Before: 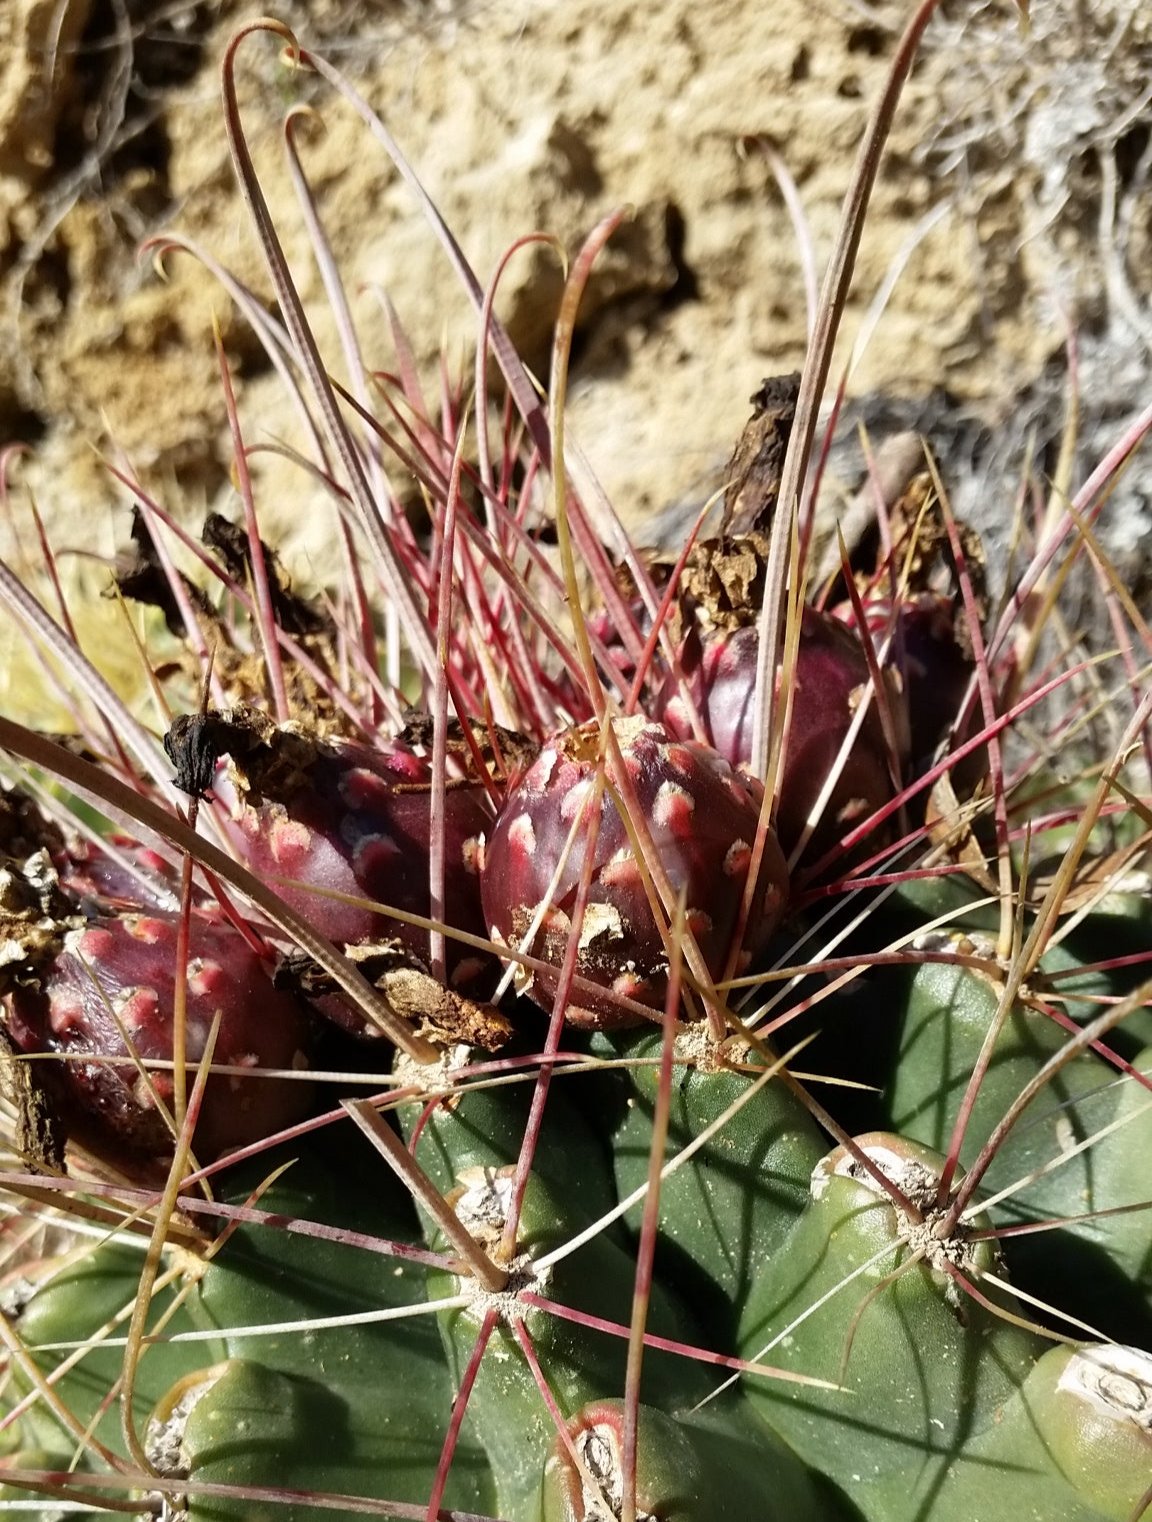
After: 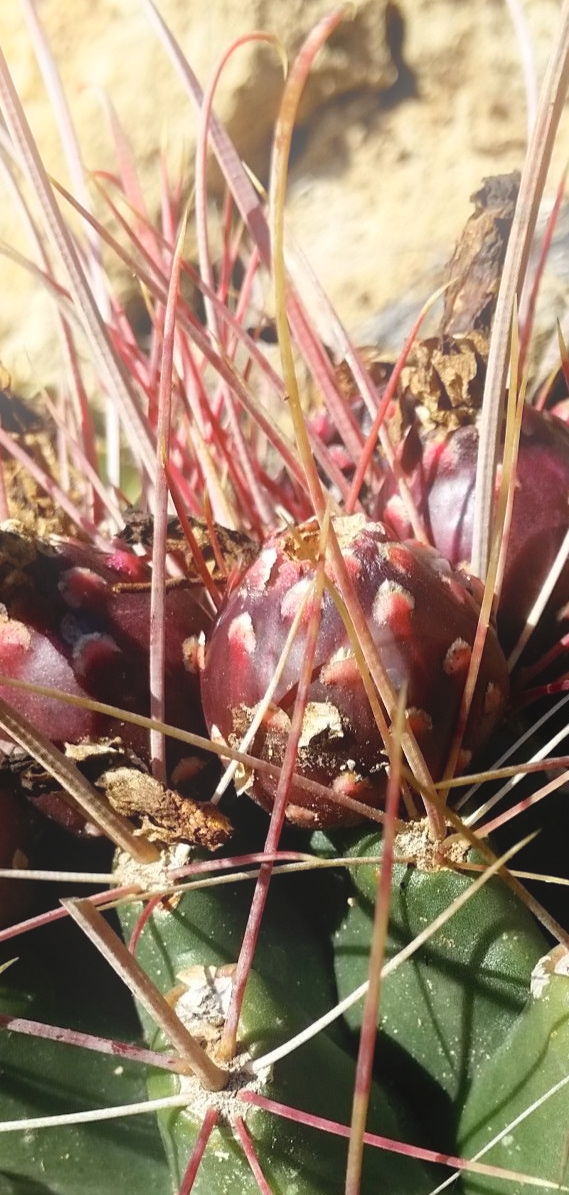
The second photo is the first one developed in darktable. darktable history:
bloom: on, module defaults
crop and rotate: angle 0.02°, left 24.353%, top 13.219%, right 26.156%, bottom 8.224%
